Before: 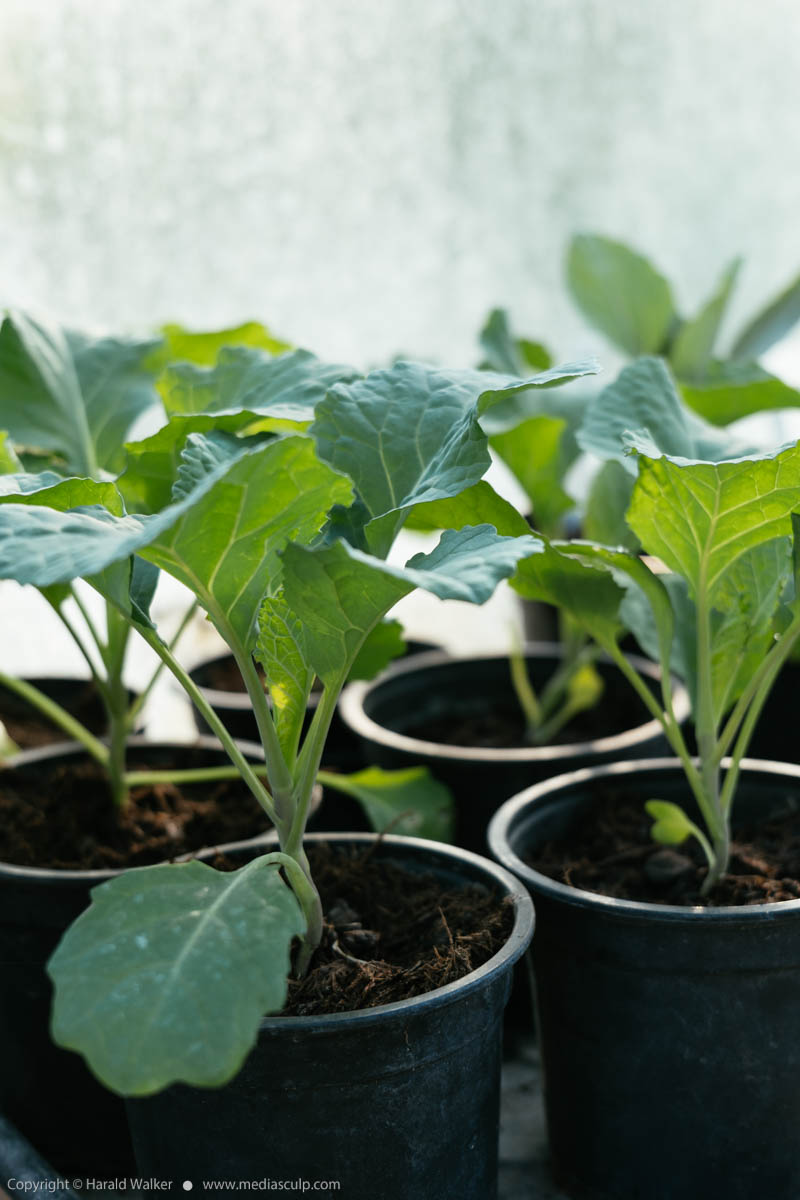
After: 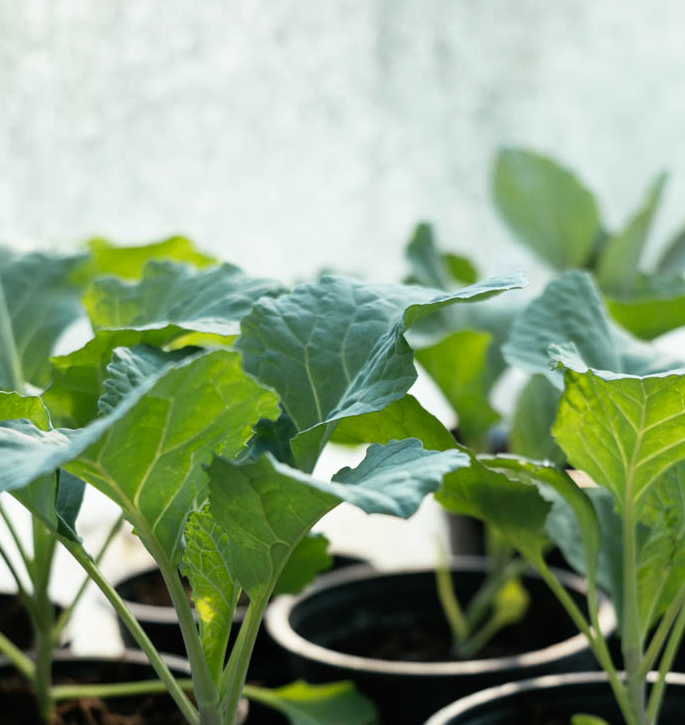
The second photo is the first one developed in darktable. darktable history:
crop and rotate: left 9.345%, top 7.22%, right 4.982%, bottom 32.331%
shadows and highlights: radius 125.46, shadows 21.19, highlights -21.19, low approximation 0.01
rgb curve: curves: ch0 [(0, 0) (0.078, 0.051) (0.929, 0.956) (1, 1)], compensate middle gray true
